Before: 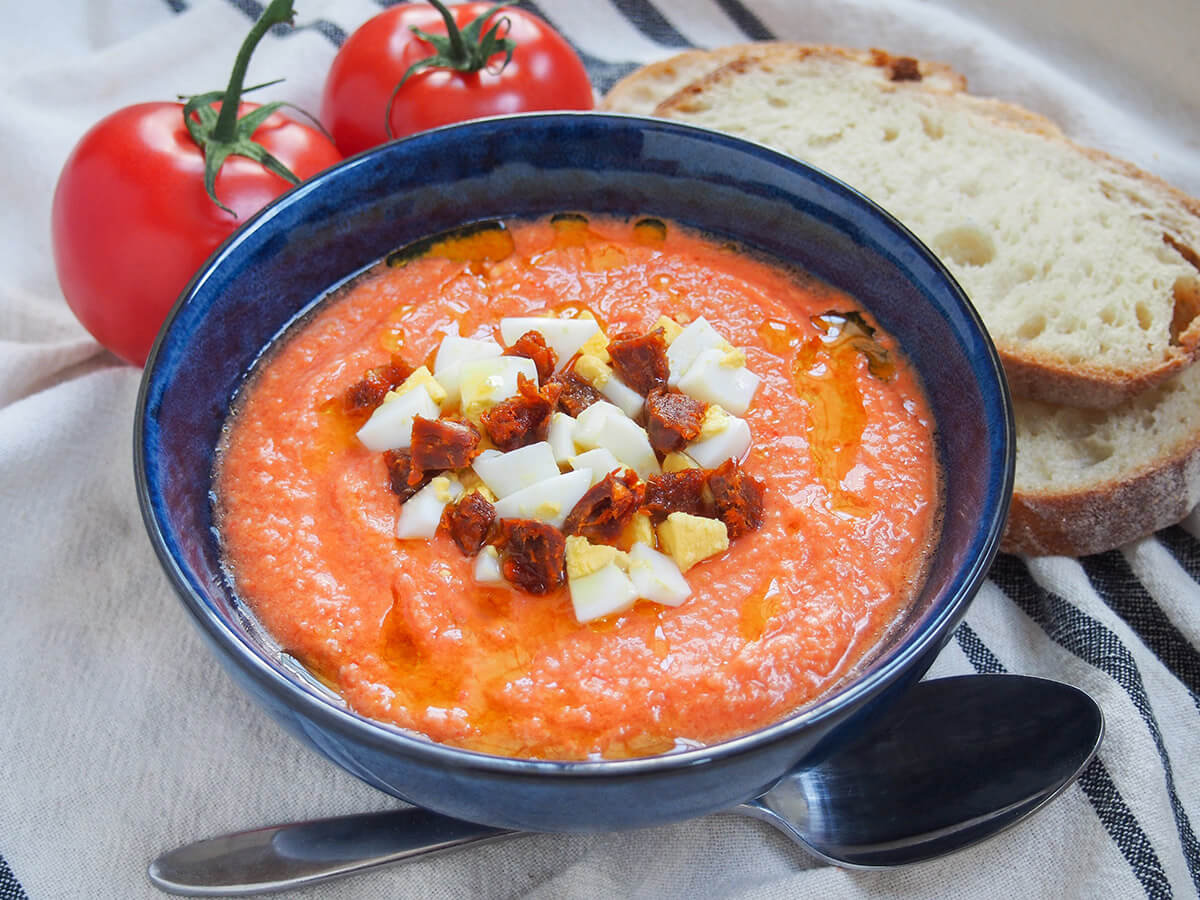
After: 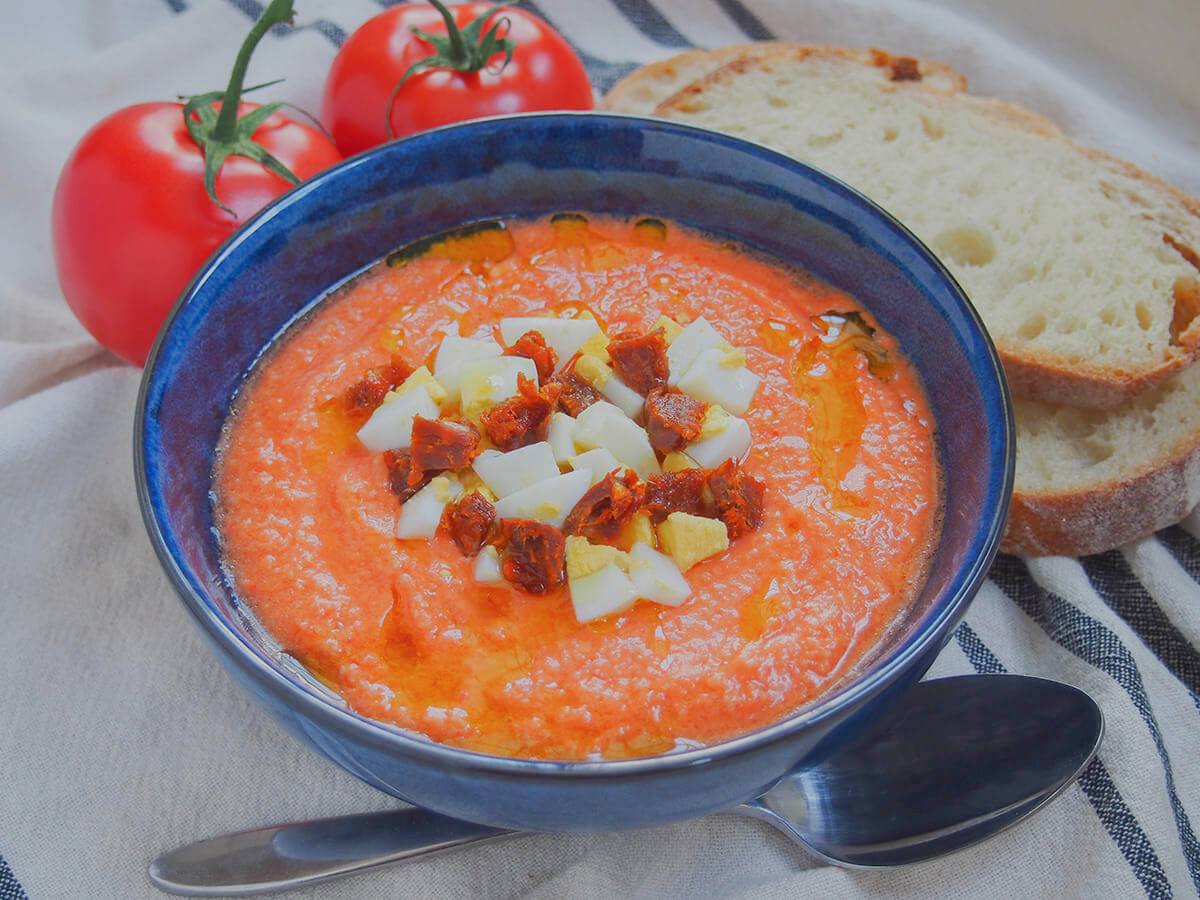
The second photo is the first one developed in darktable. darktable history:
color balance rgb: contrast -30%
